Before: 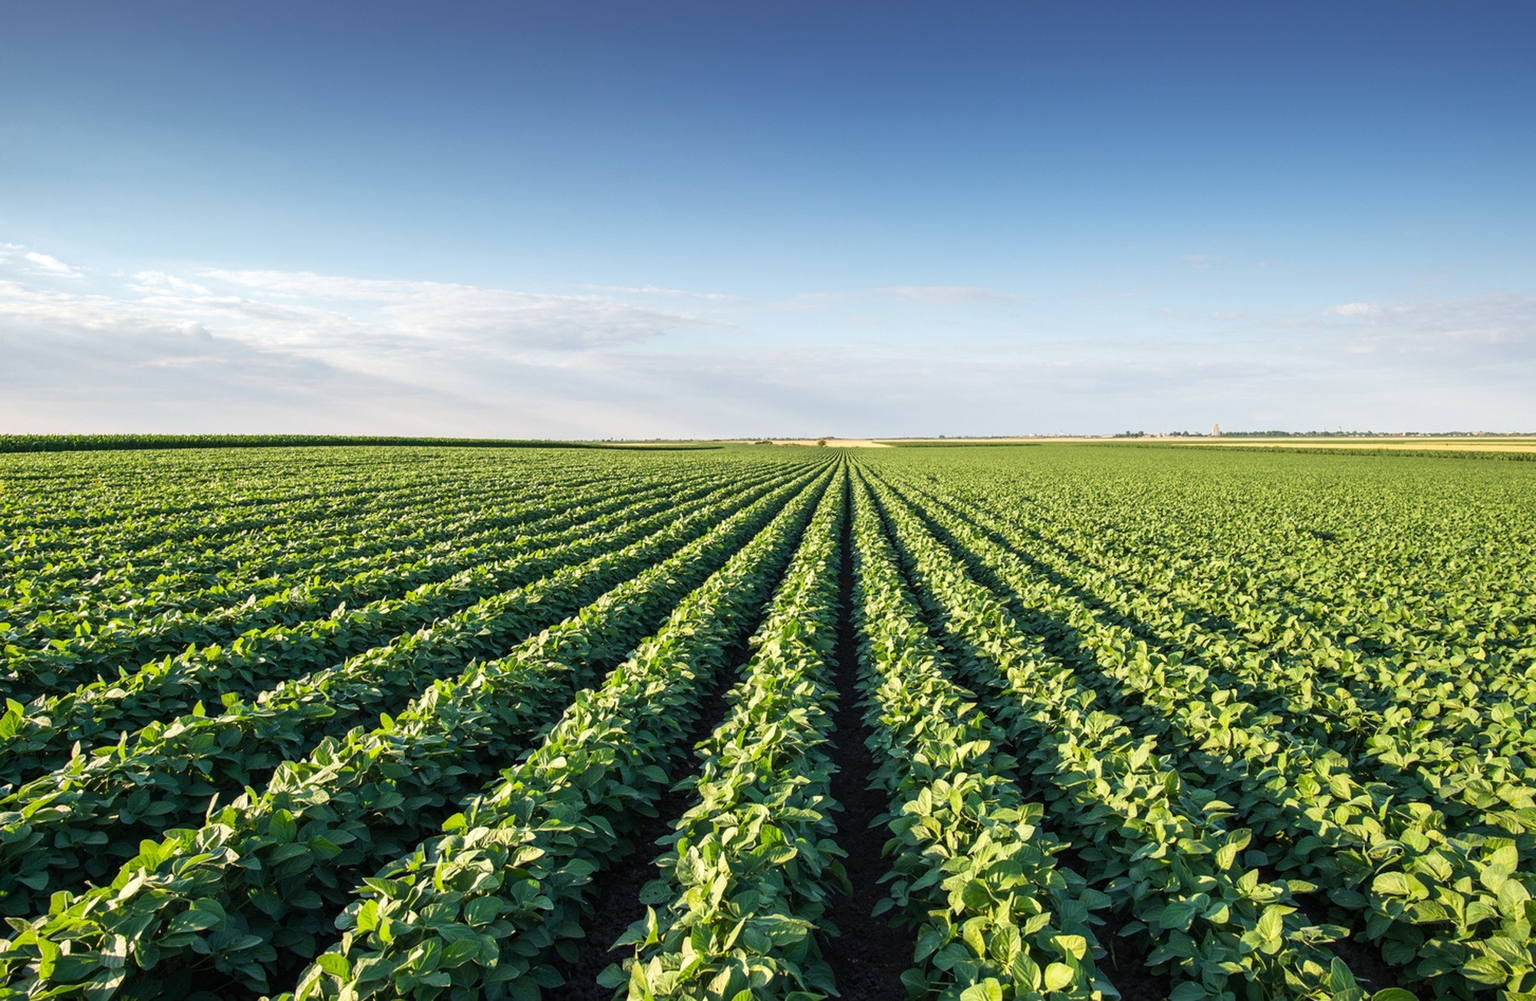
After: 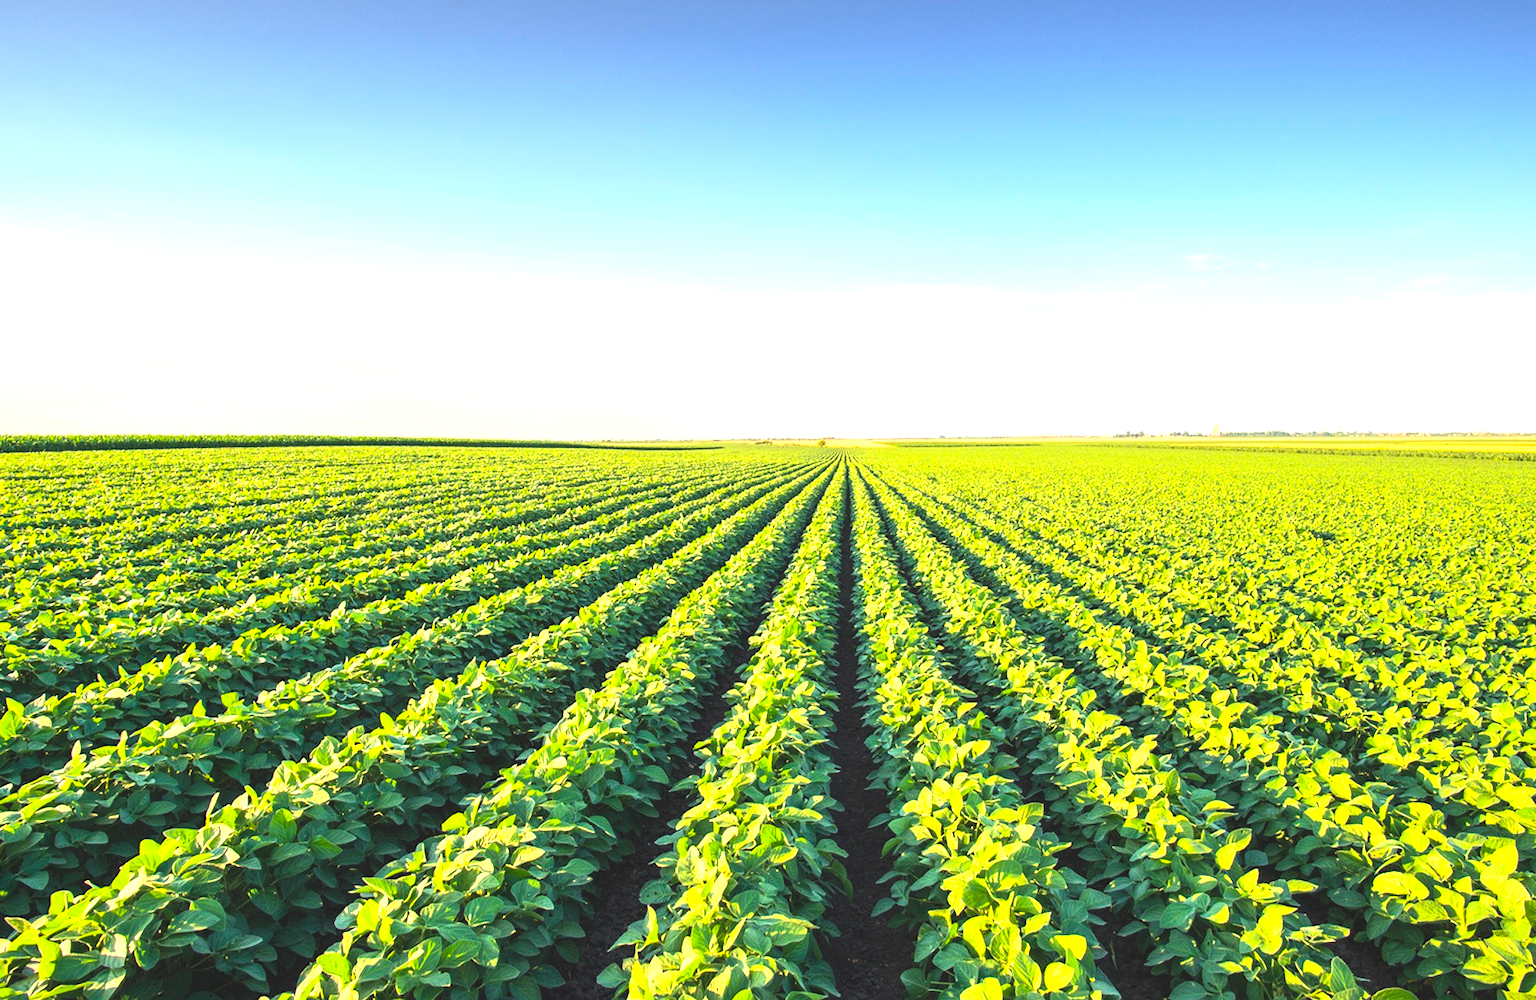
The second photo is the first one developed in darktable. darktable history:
contrast brightness saturation: contrast 0.2, brightness 0.16, saturation 0.22
exposure: black level correction -0.005, exposure 1.002 EV, compensate highlight preservation false
white balance: red 1.045, blue 0.932
color balance: output saturation 110%
